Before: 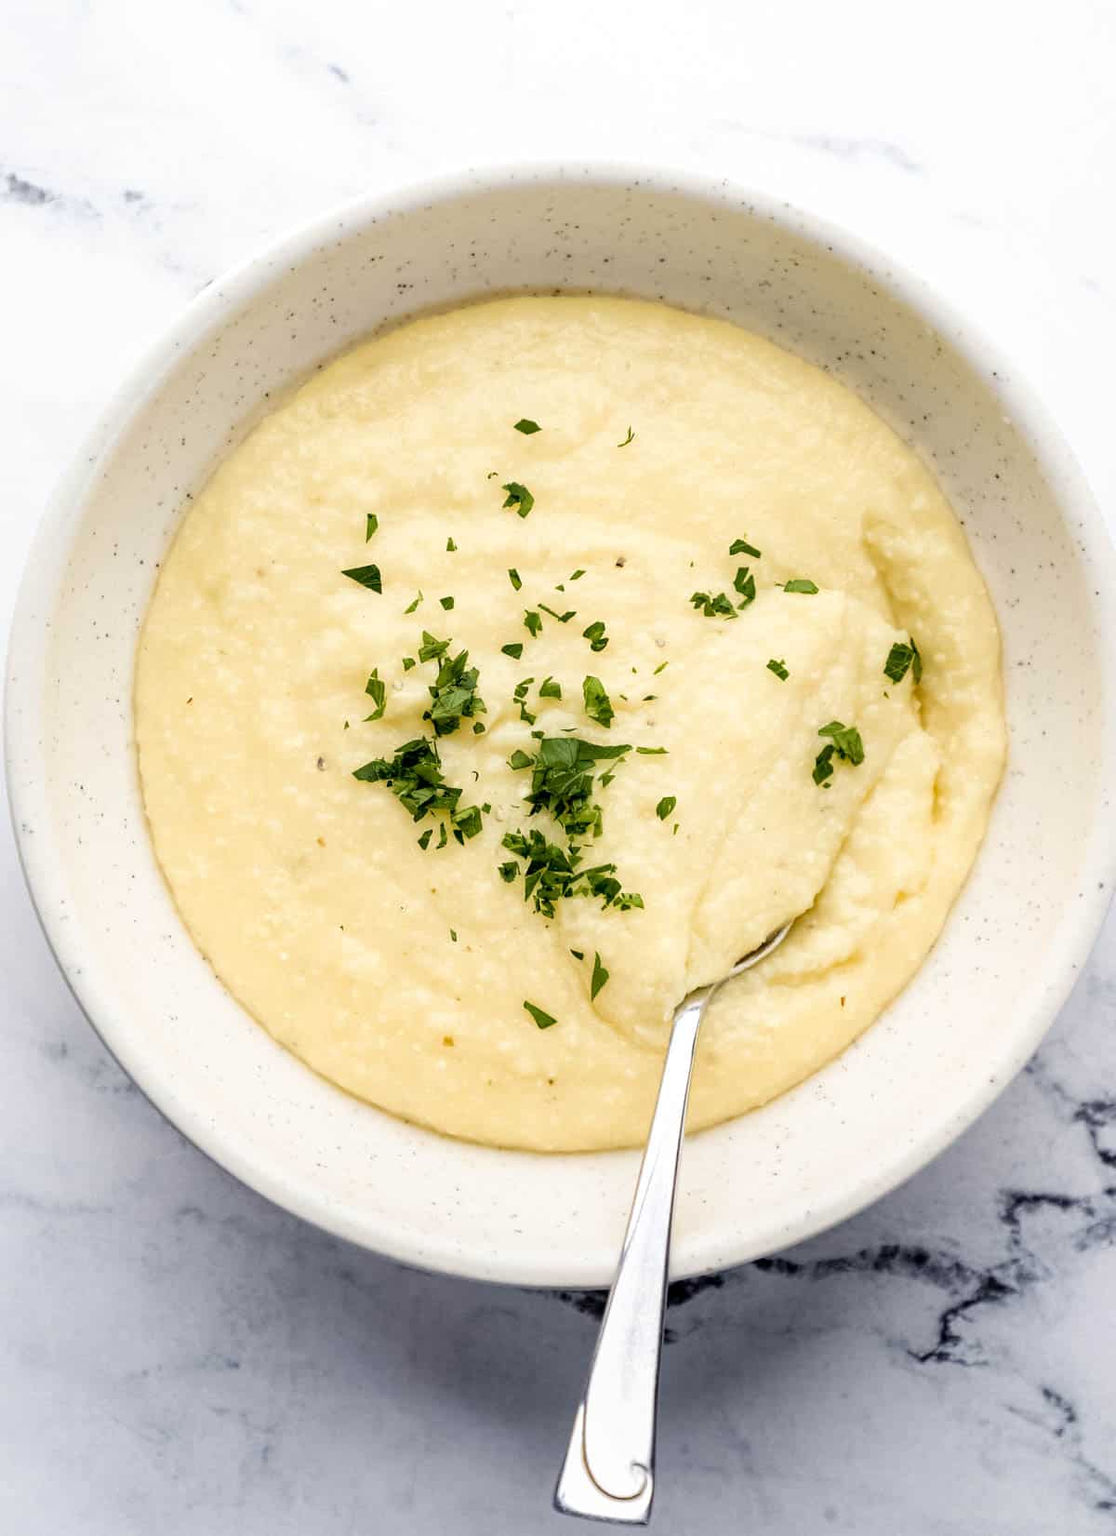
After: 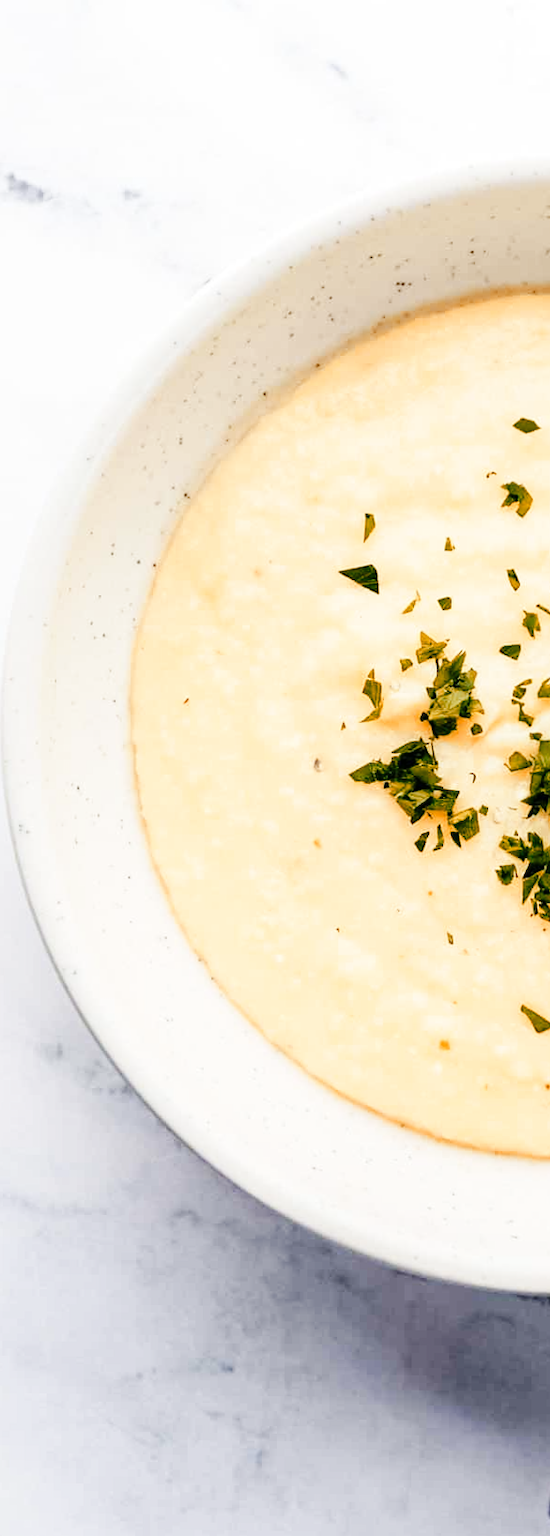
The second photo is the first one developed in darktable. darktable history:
rotate and perspective: rotation 0.192°, lens shift (horizontal) -0.015, crop left 0.005, crop right 0.996, crop top 0.006, crop bottom 0.99
color zones: curves: ch2 [(0, 0.5) (0.143, 0.5) (0.286, 0.416) (0.429, 0.5) (0.571, 0.5) (0.714, 0.5) (0.857, 0.5) (1, 0.5)]
base curve: curves: ch0 [(0, 0) (0.036, 0.025) (0.121, 0.166) (0.206, 0.329) (0.605, 0.79) (1, 1)], preserve colors none
crop and rotate: left 0%, top 0%, right 50.845%
